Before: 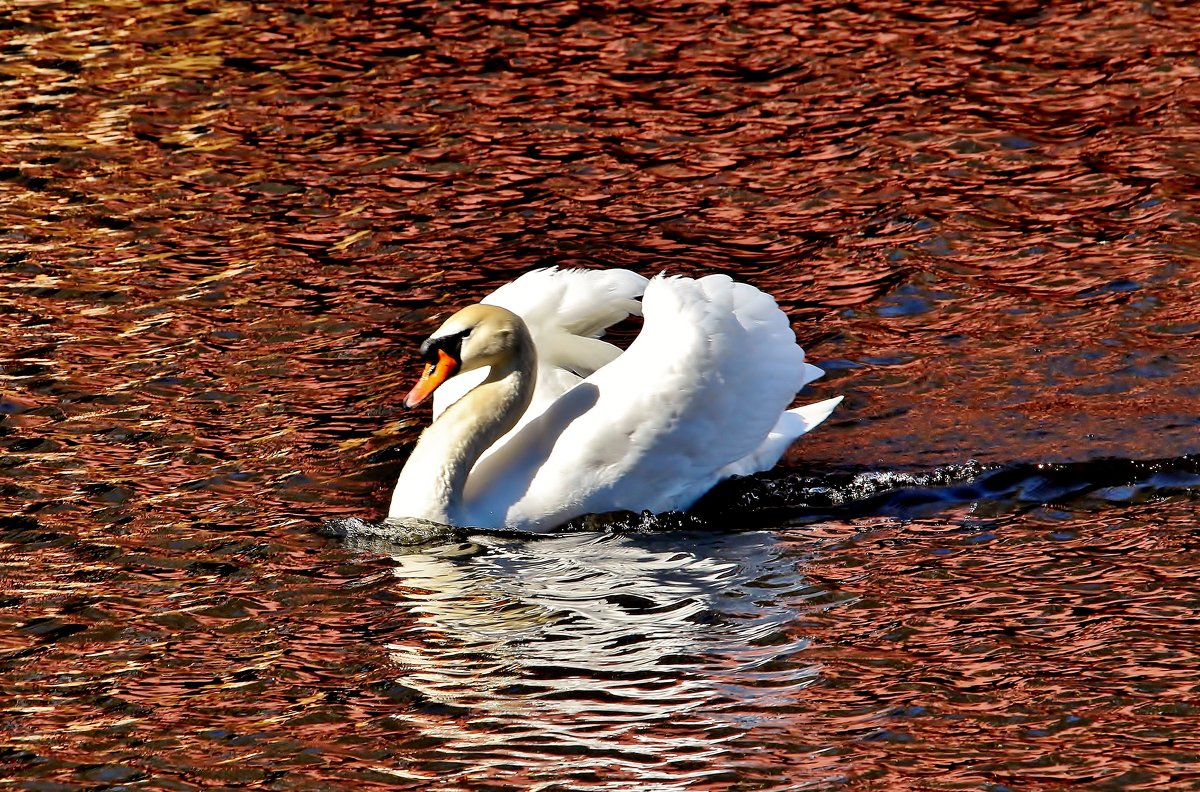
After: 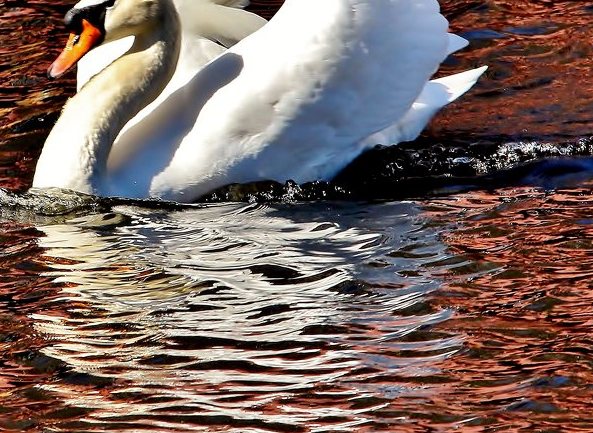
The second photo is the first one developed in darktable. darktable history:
crop: left 29.672%, top 41.786%, right 20.851%, bottom 3.487%
white balance: emerald 1
